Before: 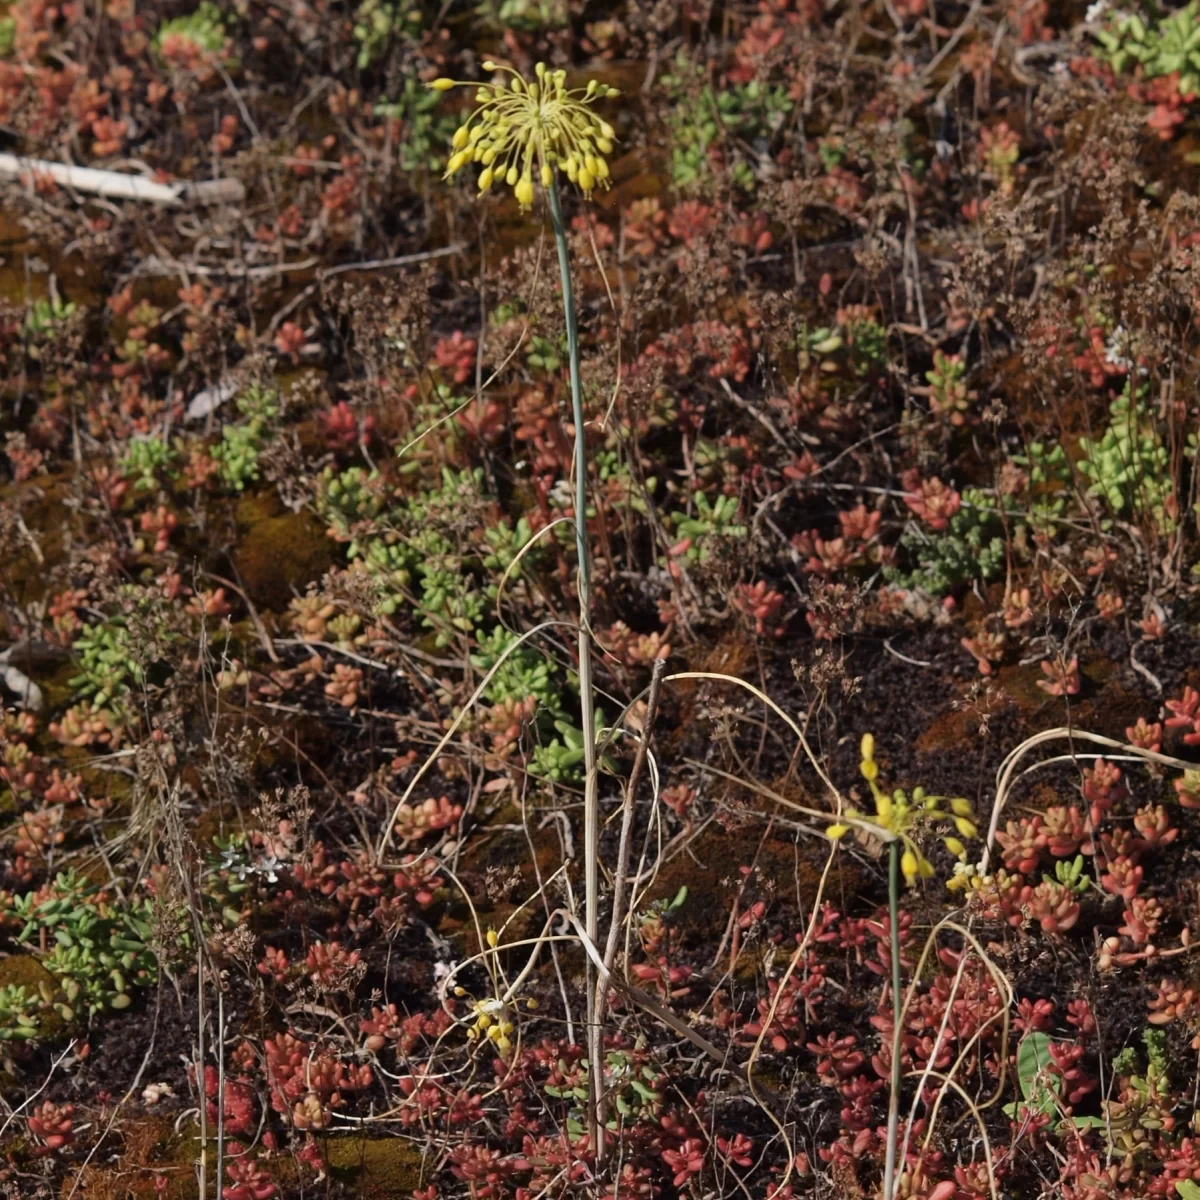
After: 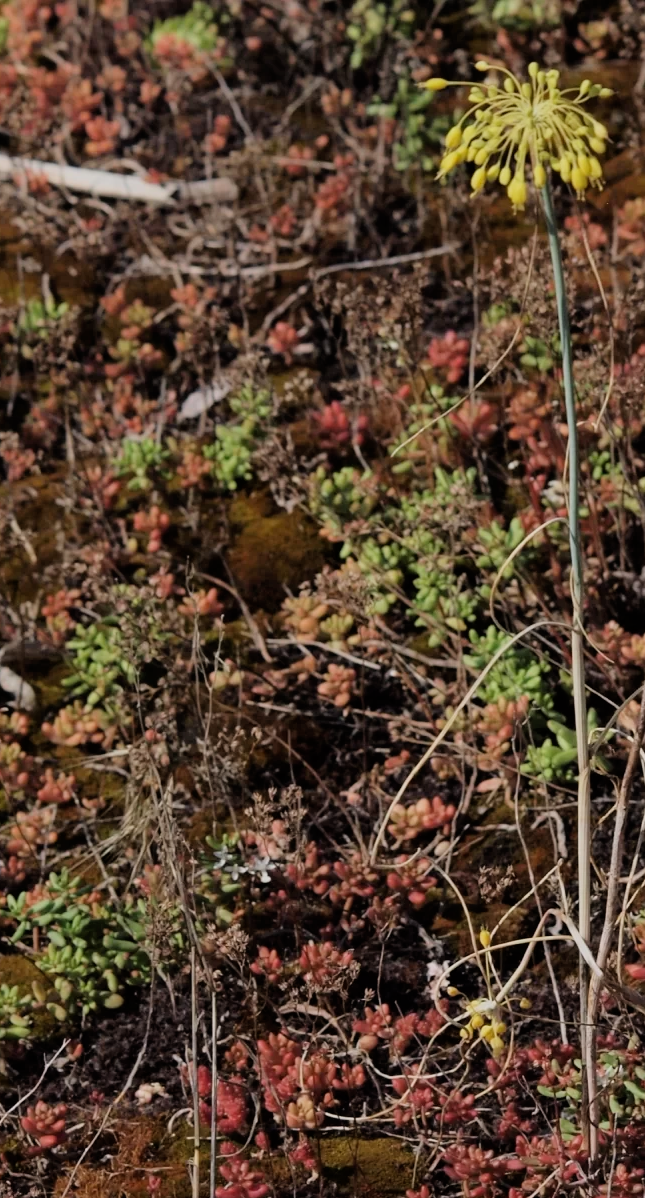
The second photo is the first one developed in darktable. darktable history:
filmic rgb: black relative exposure -7.65 EV, white relative exposure 4.56 EV, hardness 3.61, color science v6 (2022)
crop: left 0.587%, right 45.588%, bottom 0.086%
exposure: exposure 0.2 EV, compensate highlight preservation false
